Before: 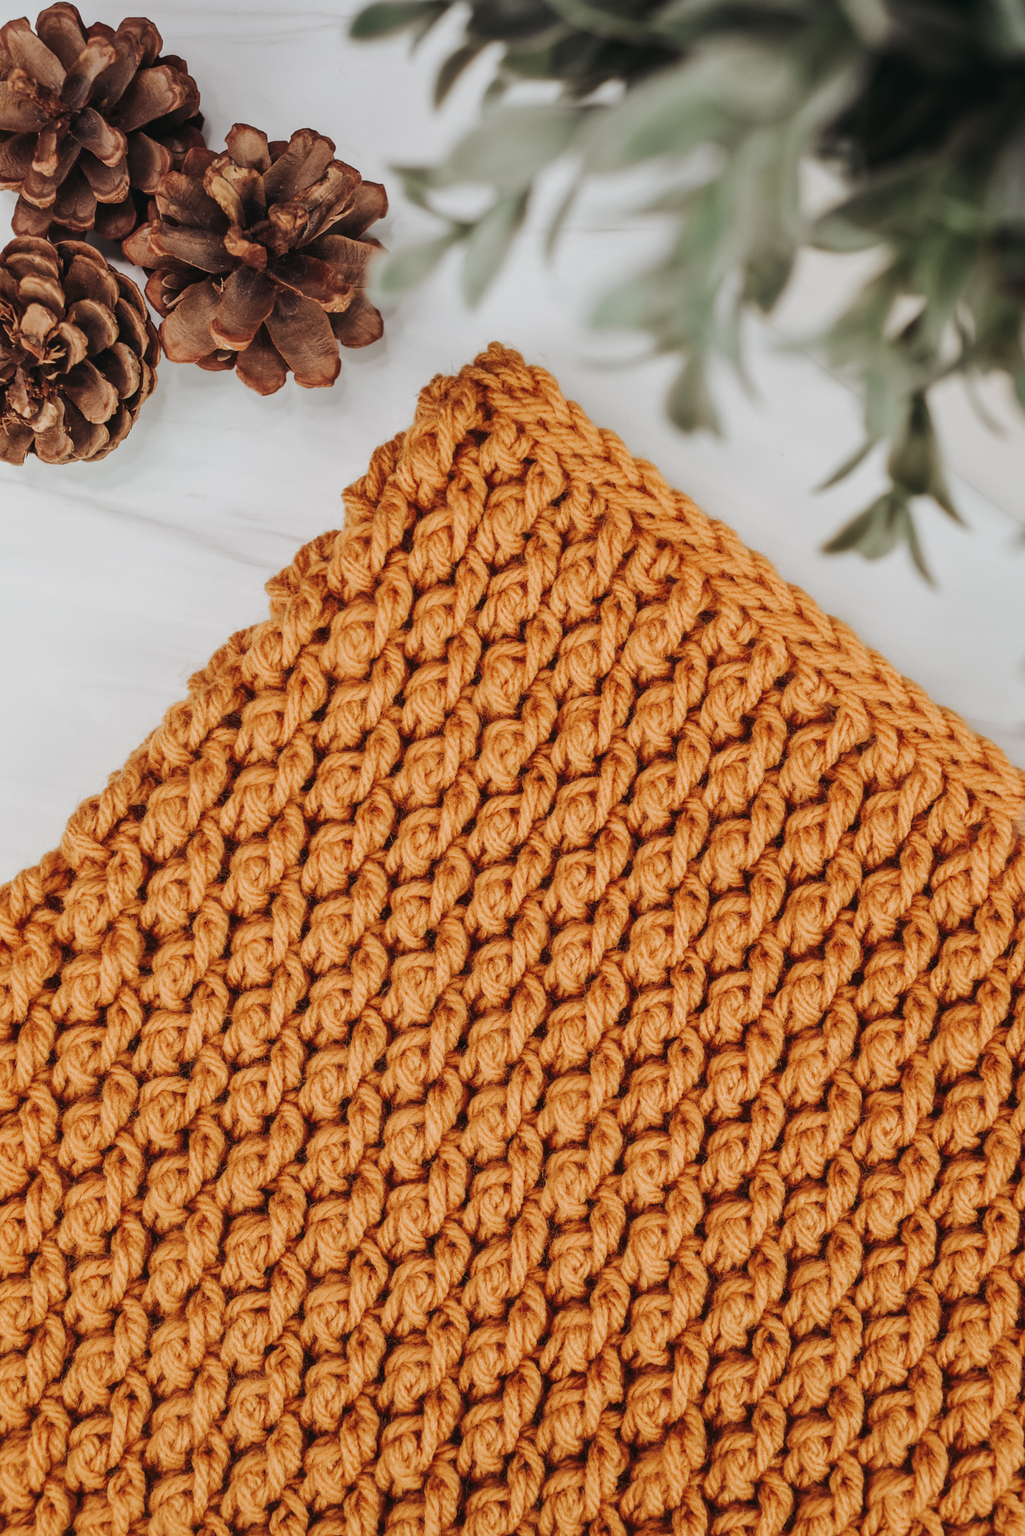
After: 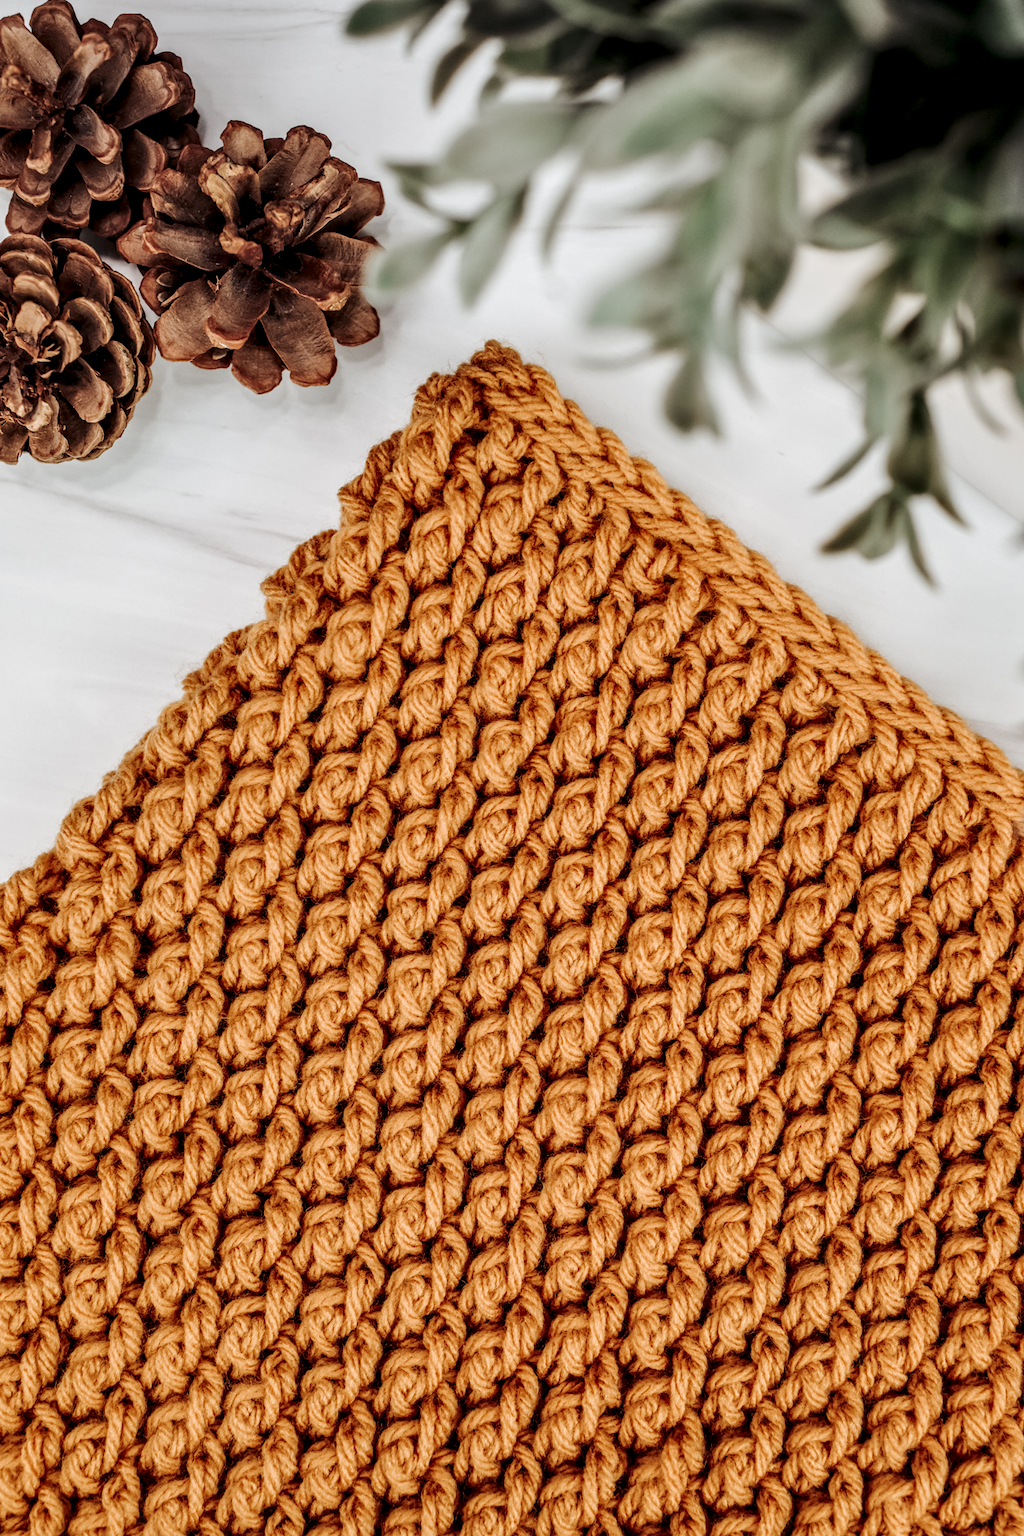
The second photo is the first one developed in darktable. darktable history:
crop and rotate: left 0.665%, top 0.291%, bottom 0.27%
local contrast: detail 161%
